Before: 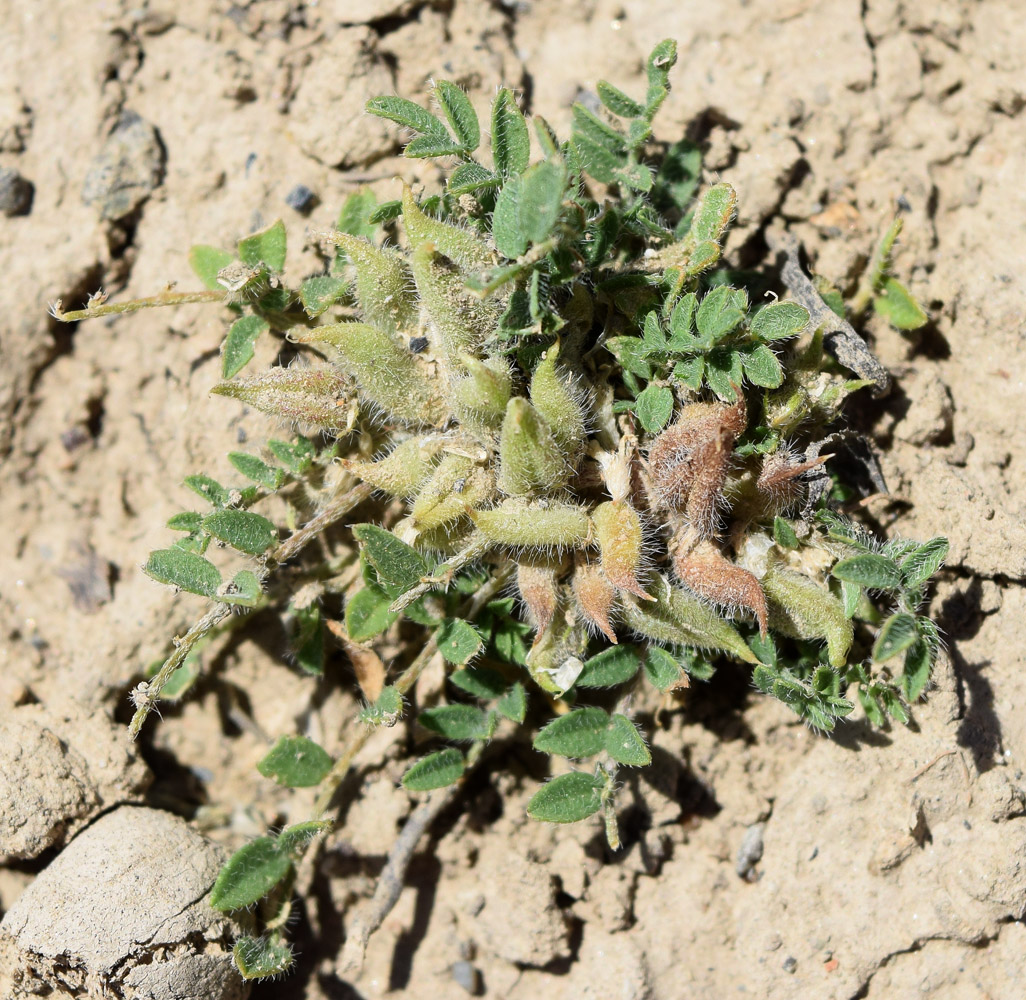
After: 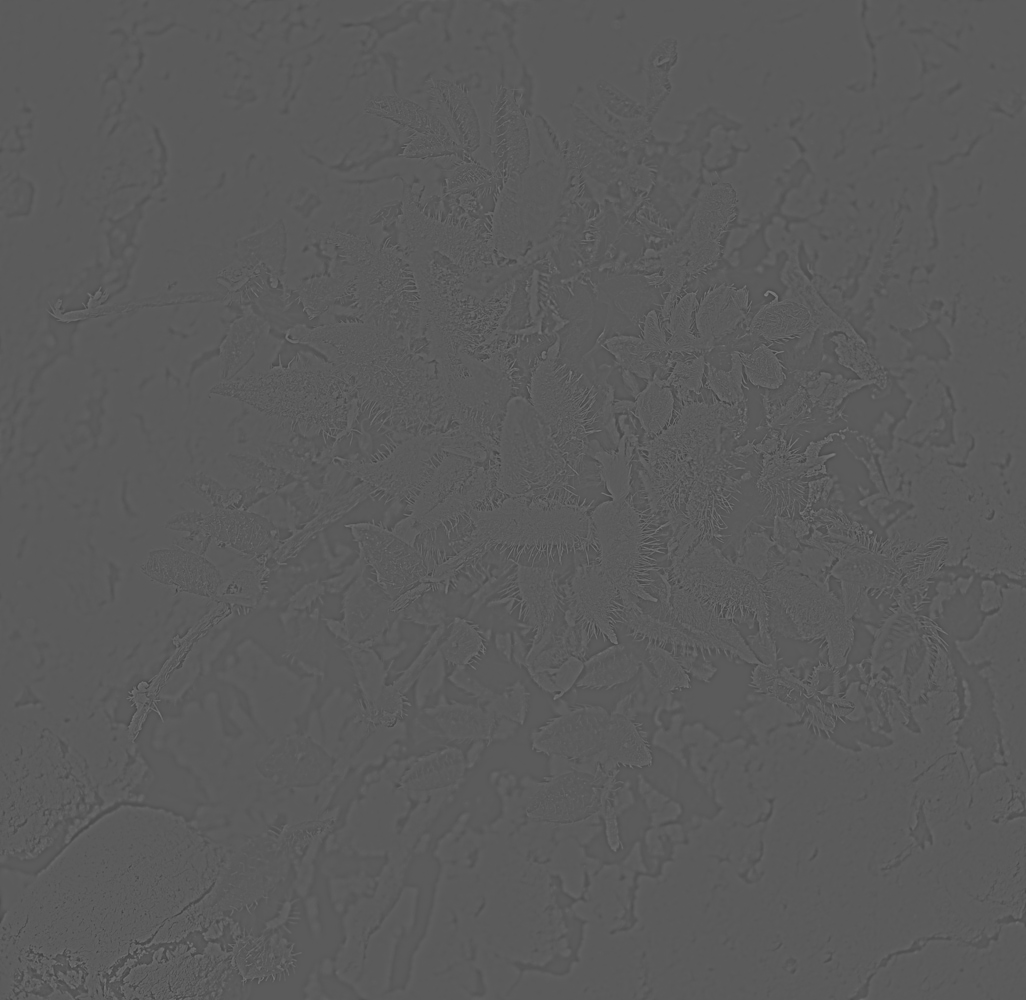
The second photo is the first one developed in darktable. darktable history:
highpass: sharpness 5.84%, contrast boost 8.44%
base curve: curves: ch0 [(0, 0) (0.826, 0.587) (1, 1)]
